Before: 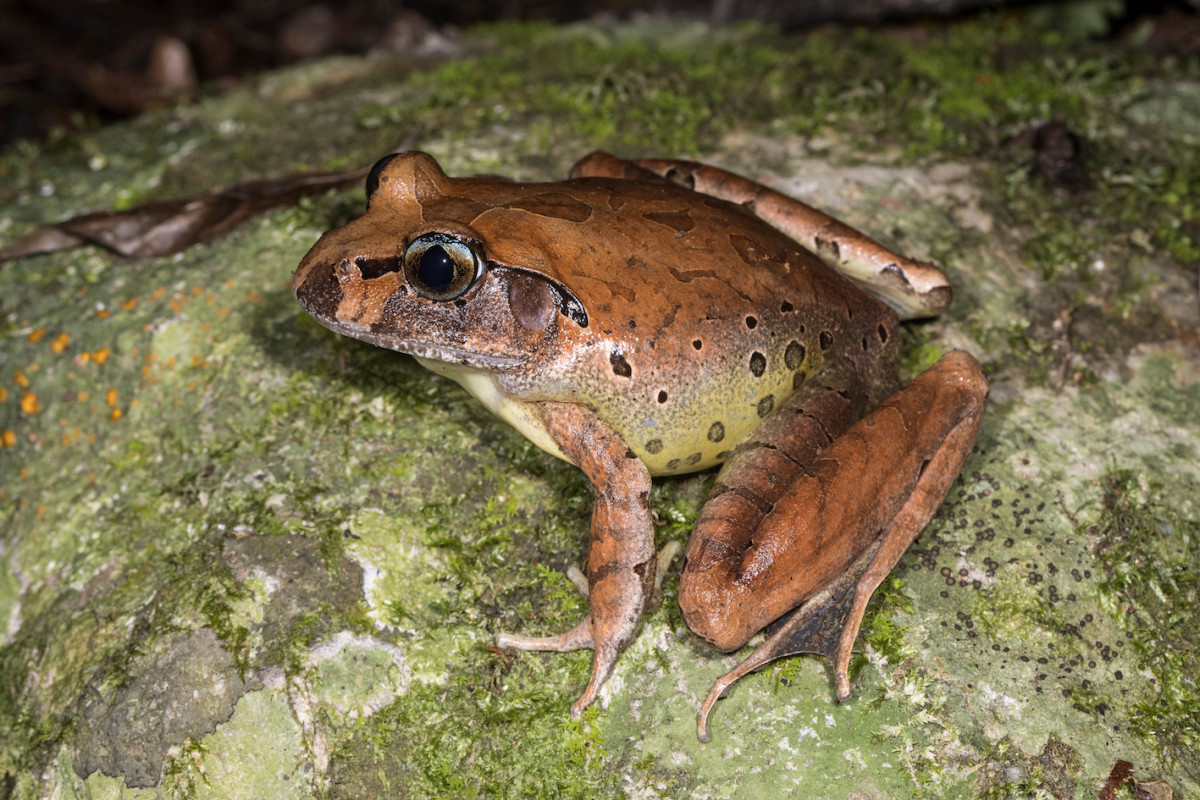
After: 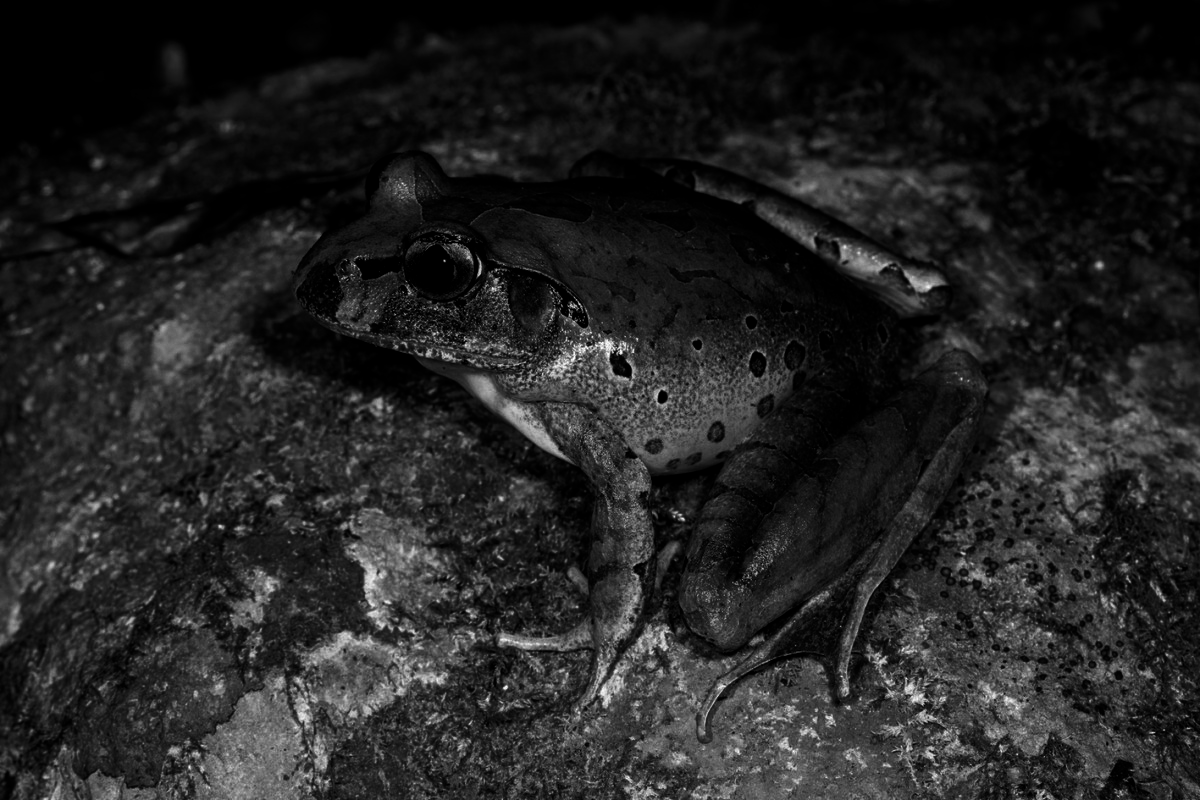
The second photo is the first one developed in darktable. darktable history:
exposure: black level correction 0.011, compensate highlight preservation false
contrast brightness saturation: contrast 0.02, brightness -1, saturation -1
